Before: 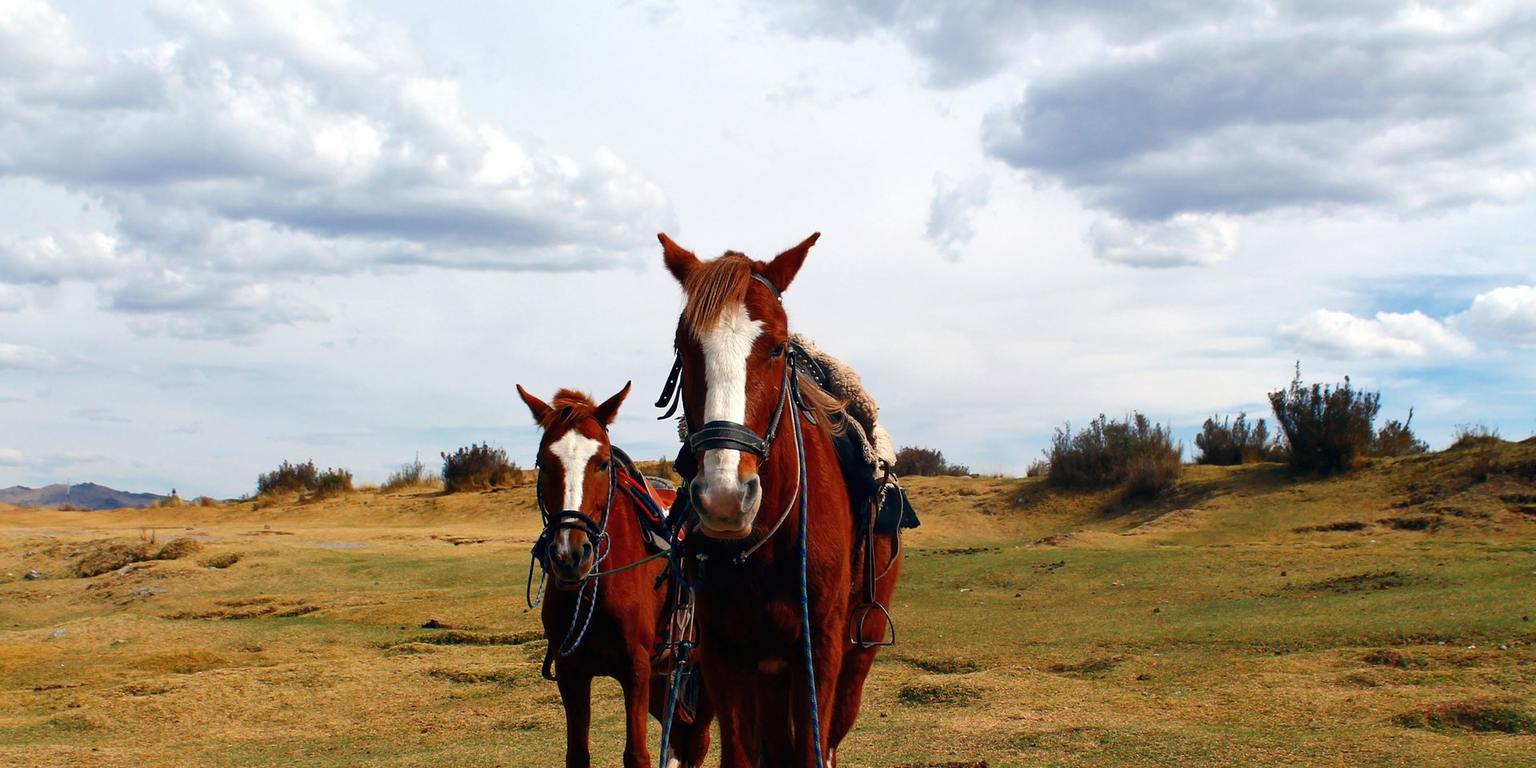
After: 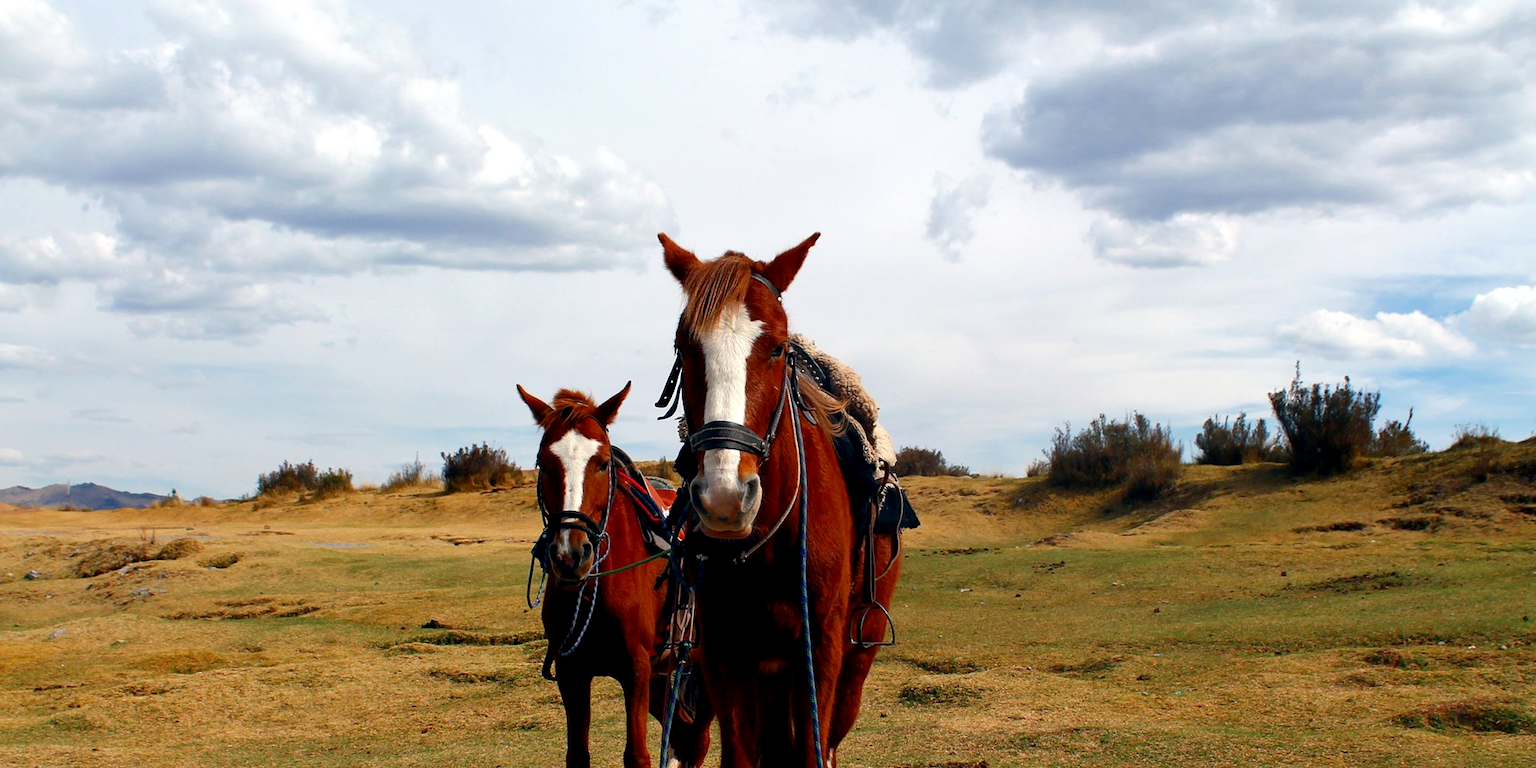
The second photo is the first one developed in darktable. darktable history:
exposure: black level correction 0.004, exposure 0.015 EV, compensate exposure bias true, compensate highlight preservation false
